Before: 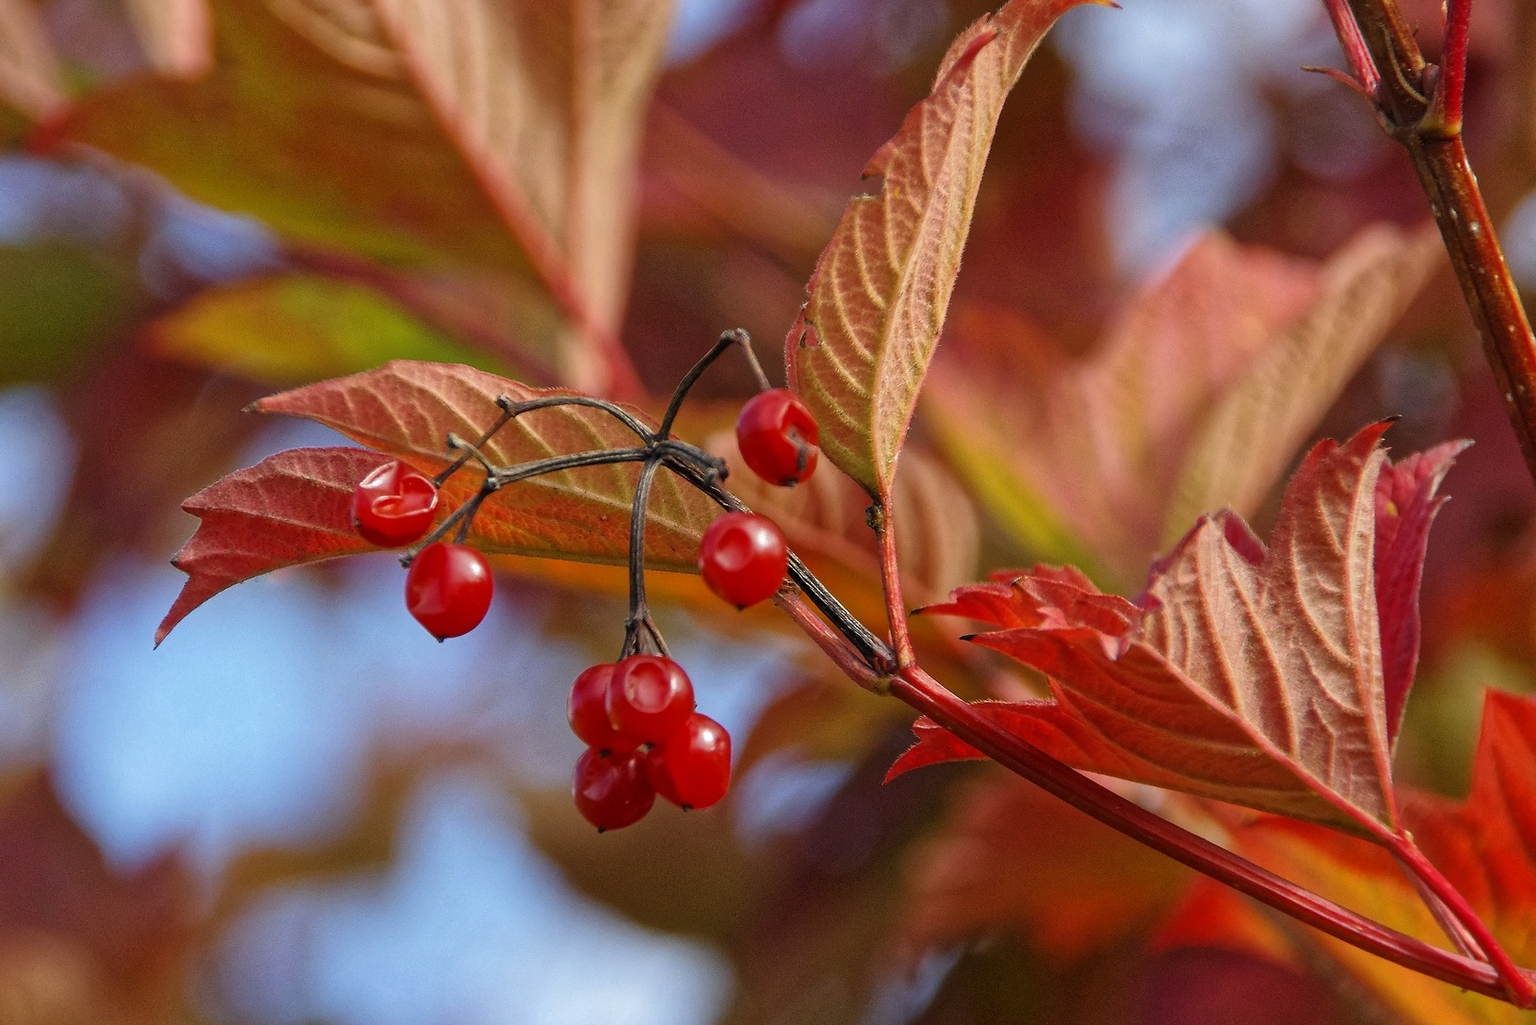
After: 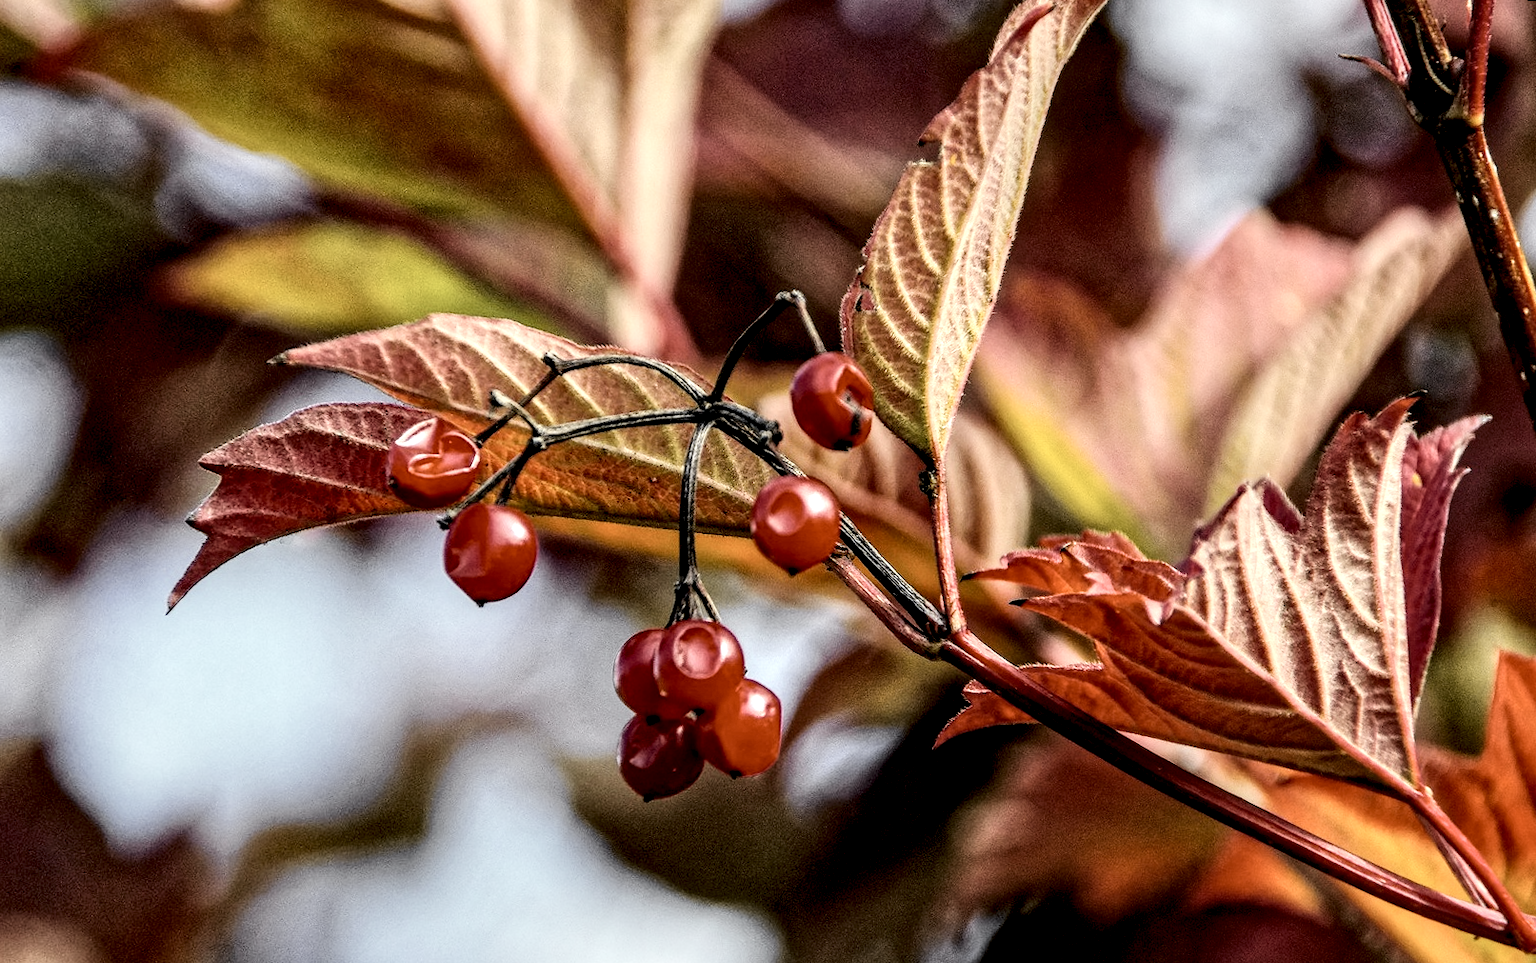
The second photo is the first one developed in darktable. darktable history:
rotate and perspective: rotation 0.679°, lens shift (horizontal) 0.136, crop left 0.009, crop right 0.991, crop top 0.078, crop bottom 0.95
contrast brightness saturation: contrast 0.1, saturation -0.36
local contrast: detail 203%
tone curve: curves: ch0 [(0, 0) (0.11, 0.081) (0.256, 0.259) (0.398, 0.475) (0.498, 0.611) (0.65, 0.757) (0.835, 0.883) (1, 0.961)]; ch1 [(0, 0) (0.346, 0.307) (0.408, 0.369) (0.453, 0.457) (0.482, 0.479) (0.502, 0.498) (0.521, 0.51) (0.553, 0.554) (0.618, 0.65) (0.693, 0.727) (1, 1)]; ch2 [(0, 0) (0.366, 0.337) (0.434, 0.46) (0.485, 0.494) (0.5, 0.494) (0.511, 0.508) (0.537, 0.55) (0.579, 0.599) (0.621, 0.693) (1, 1)], color space Lab, independent channels, preserve colors none
filmic rgb: black relative exposure -7.65 EV, white relative exposure 4.56 EV, hardness 3.61
